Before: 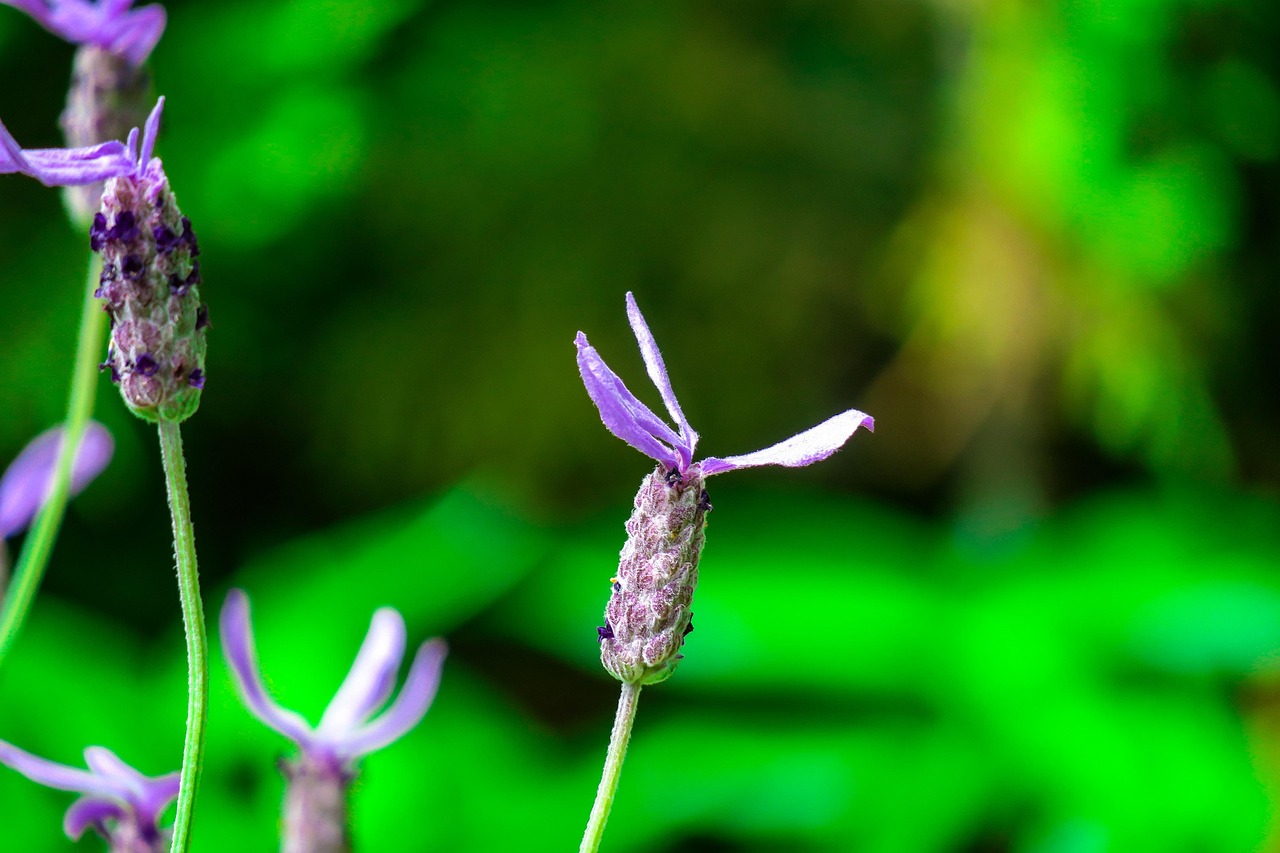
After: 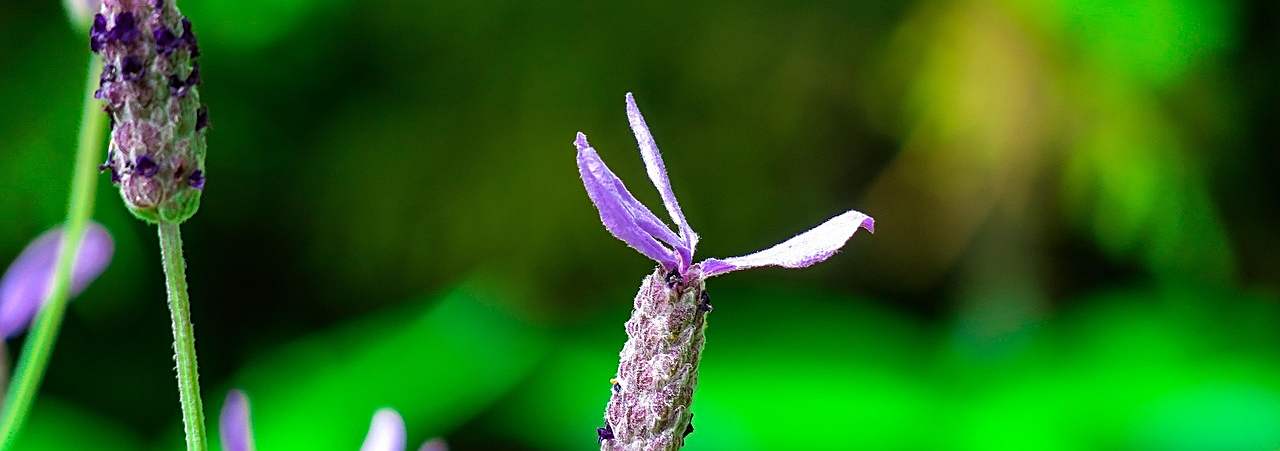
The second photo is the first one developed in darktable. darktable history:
crop and rotate: top 23.365%, bottom 23.76%
sharpen: on, module defaults
